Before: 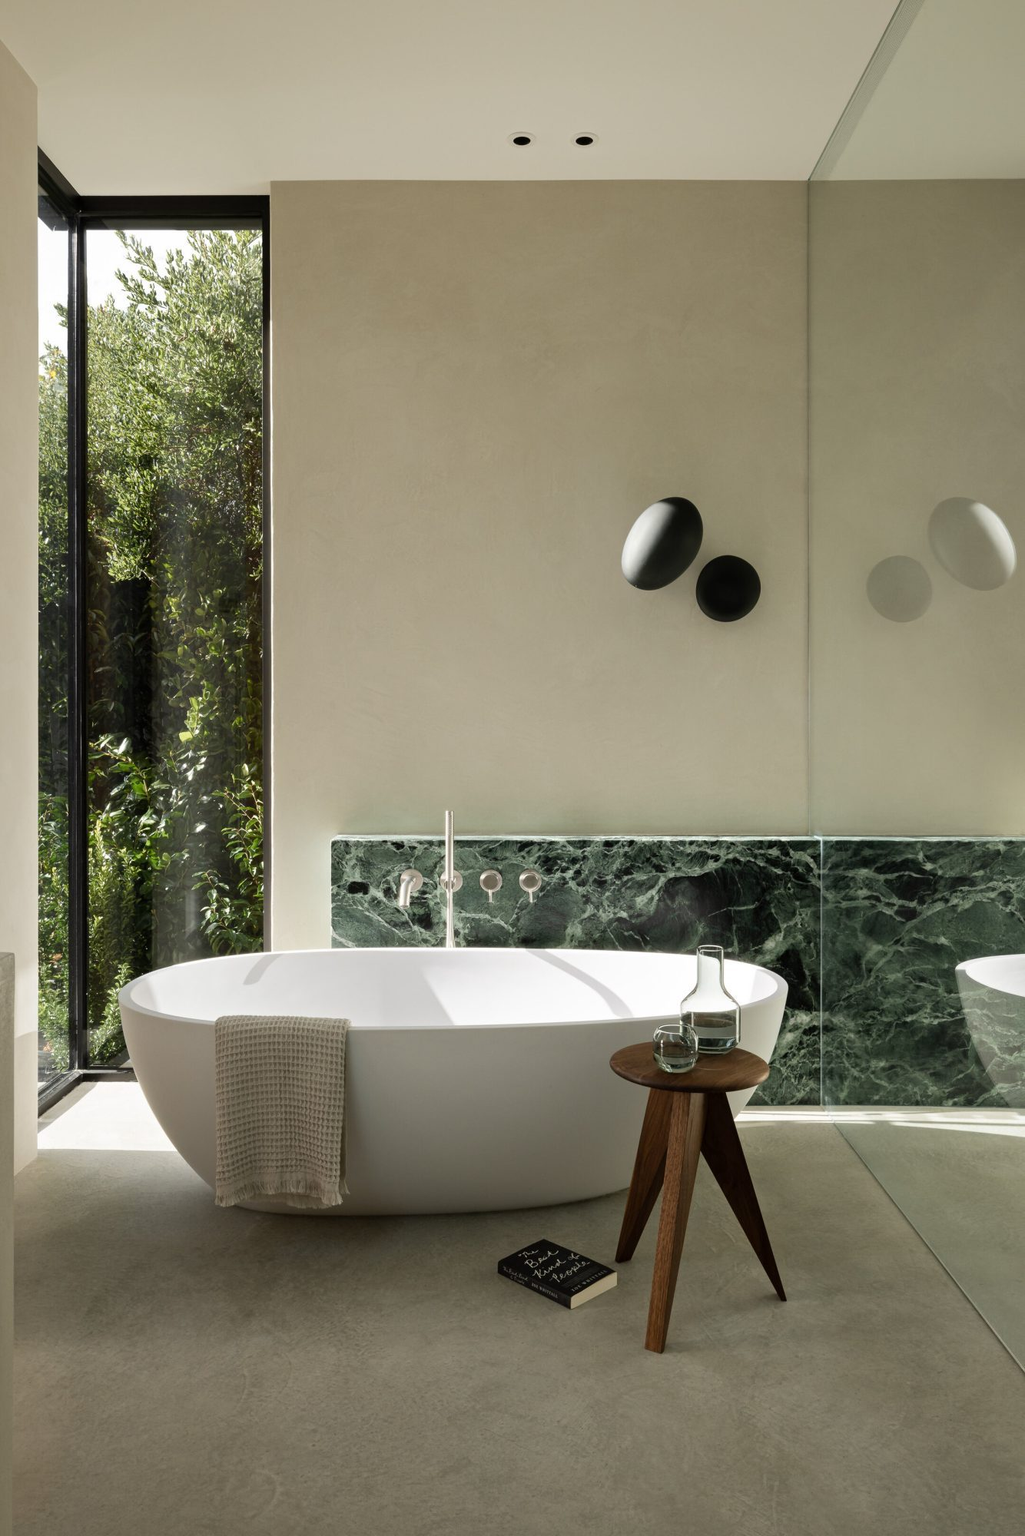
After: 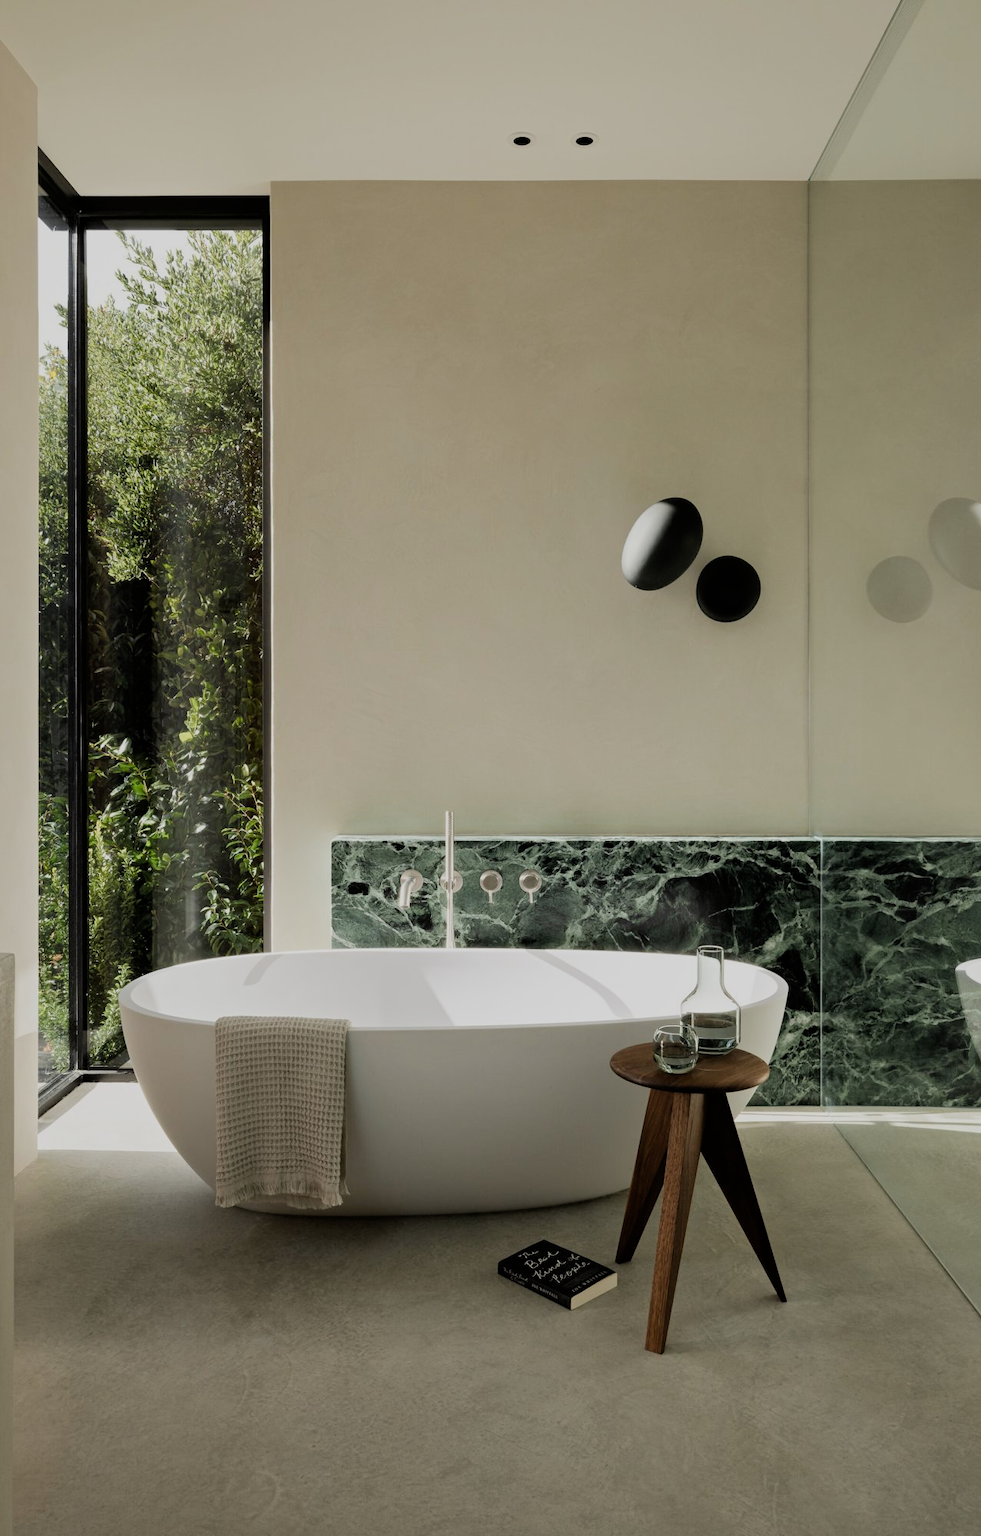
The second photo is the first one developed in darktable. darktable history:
filmic rgb: black relative exposure -7.65 EV, white relative exposure 4.56 EV, hardness 3.61
crop: right 4.126%, bottom 0.031%
